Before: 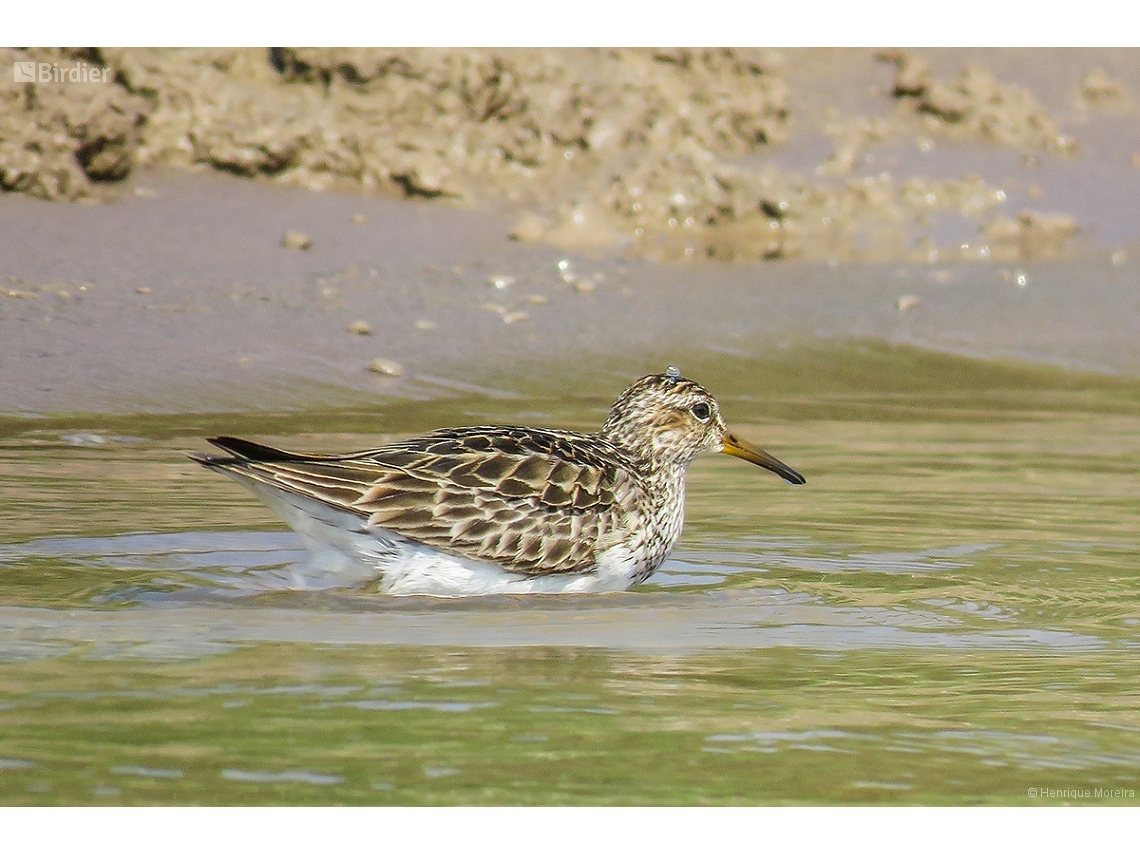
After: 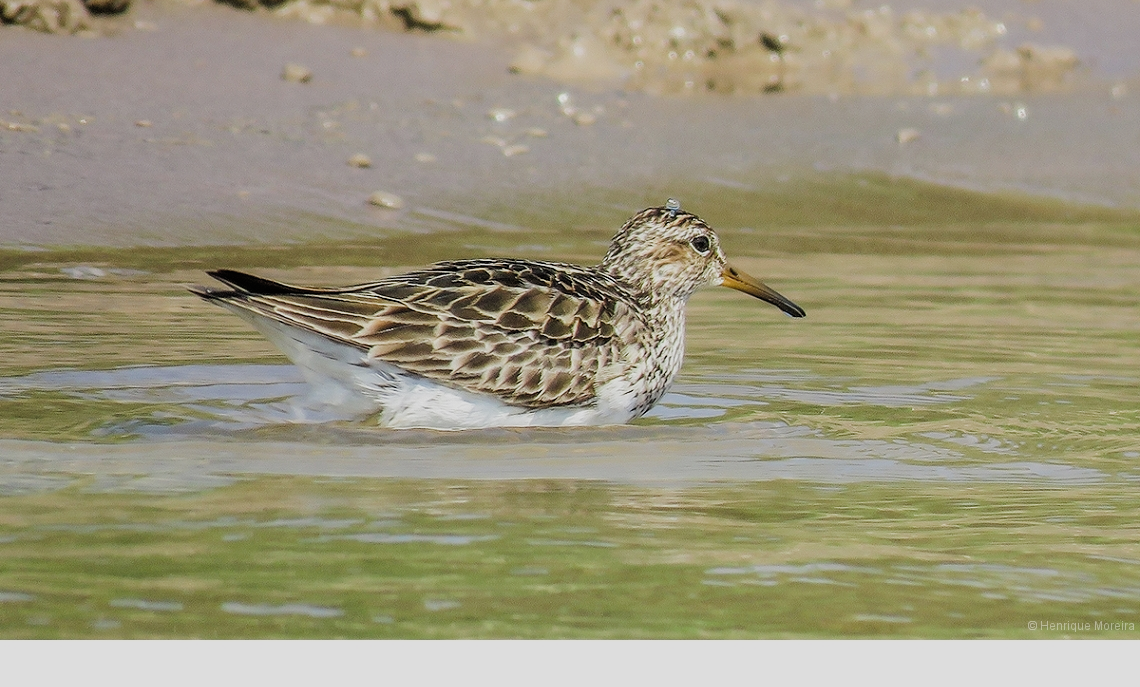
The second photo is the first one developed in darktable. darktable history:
crop and rotate: top 19.539%
filmic rgb: black relative exposure -8.01 EV, white relative exposure 3.86 EV, hardness 4.32, color science v4 (2020)
